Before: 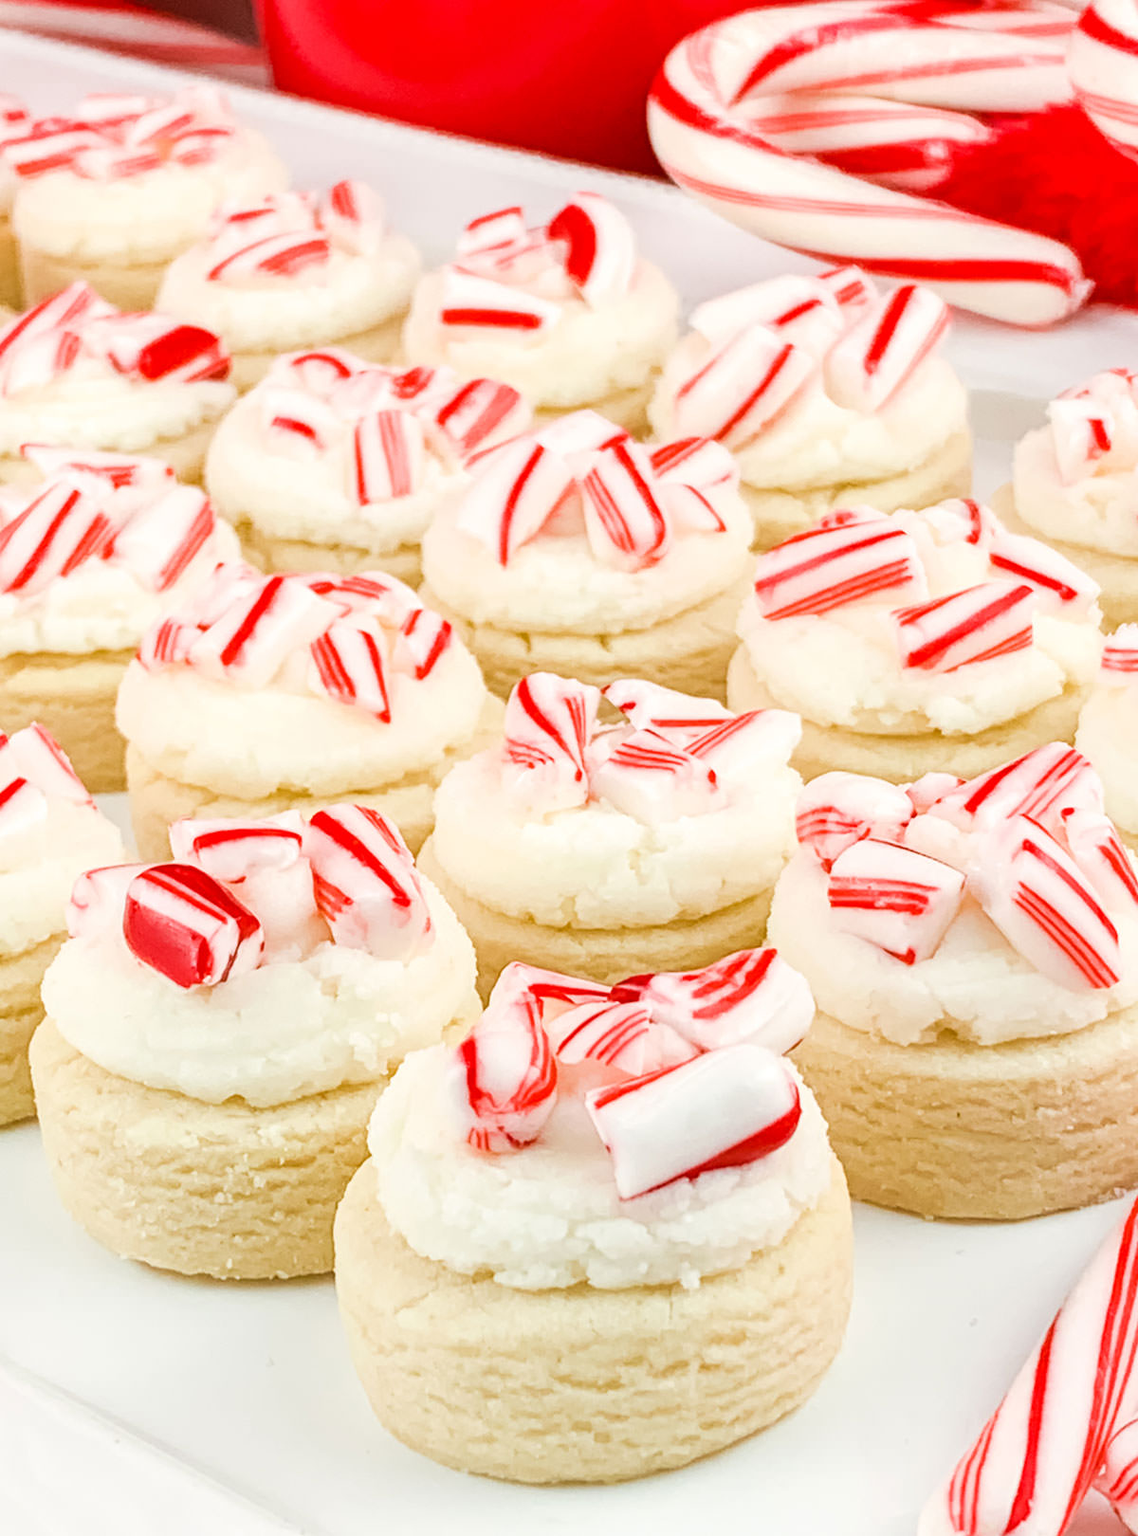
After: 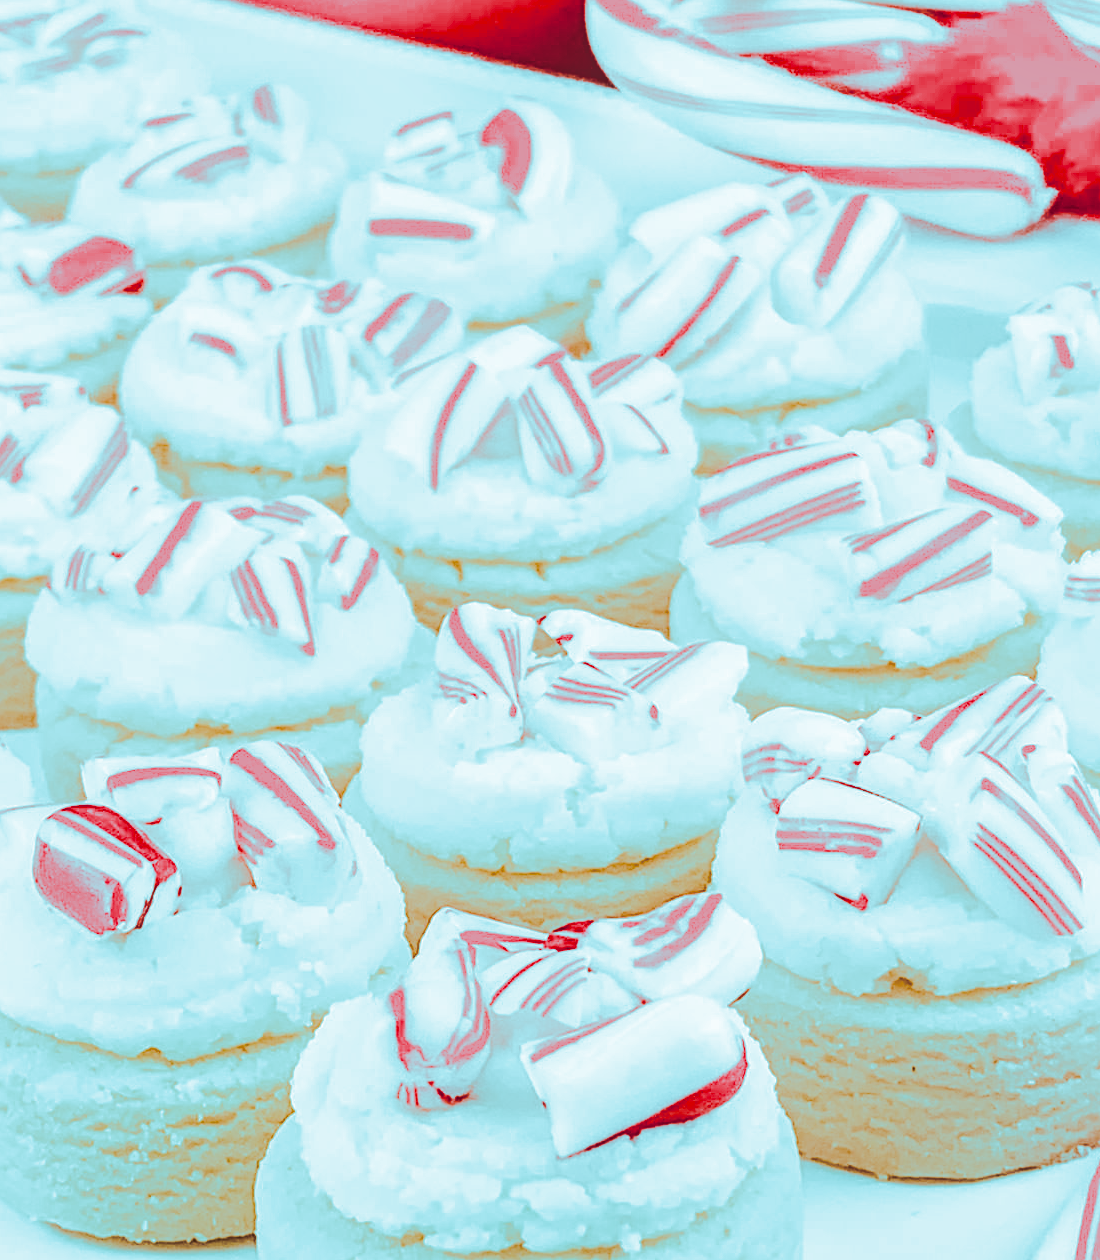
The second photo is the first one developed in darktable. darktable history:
exposure: compensate highlight preservation false
crop: left 8.155%, top 6.611%, bottom 15.385%
local contrast: on, module defaults
tone equalizer: -8 EV -1.08 EV, -7 EV -1.01 EV, -6 EV -0.867 EV, -5 EV -0.578 EV, -3 EV 0.578 EV, -2 EV 0.867 EV, -1 EV 1.01 EV, +0 EV 1.08 EV, edges refinement/feathering 500, mask exposure compensation -1.57 EV, preserve details no
tone curve: curves: ch0 [(0, 0.23) (0.125, 0.207) (0.245, 0.227) (0.736, 0.695) (1, 0.824)], color space Lab, independent channels, preserve colors none
color calibration: x 0.355, y 0.367, temperature 4700.38 K
sharpen: amount 0.2
split-toning: shadows › hue 327.6°, highlights › hue 198°, highlights › saturation 0.55, balance -21.25, compress 0%
